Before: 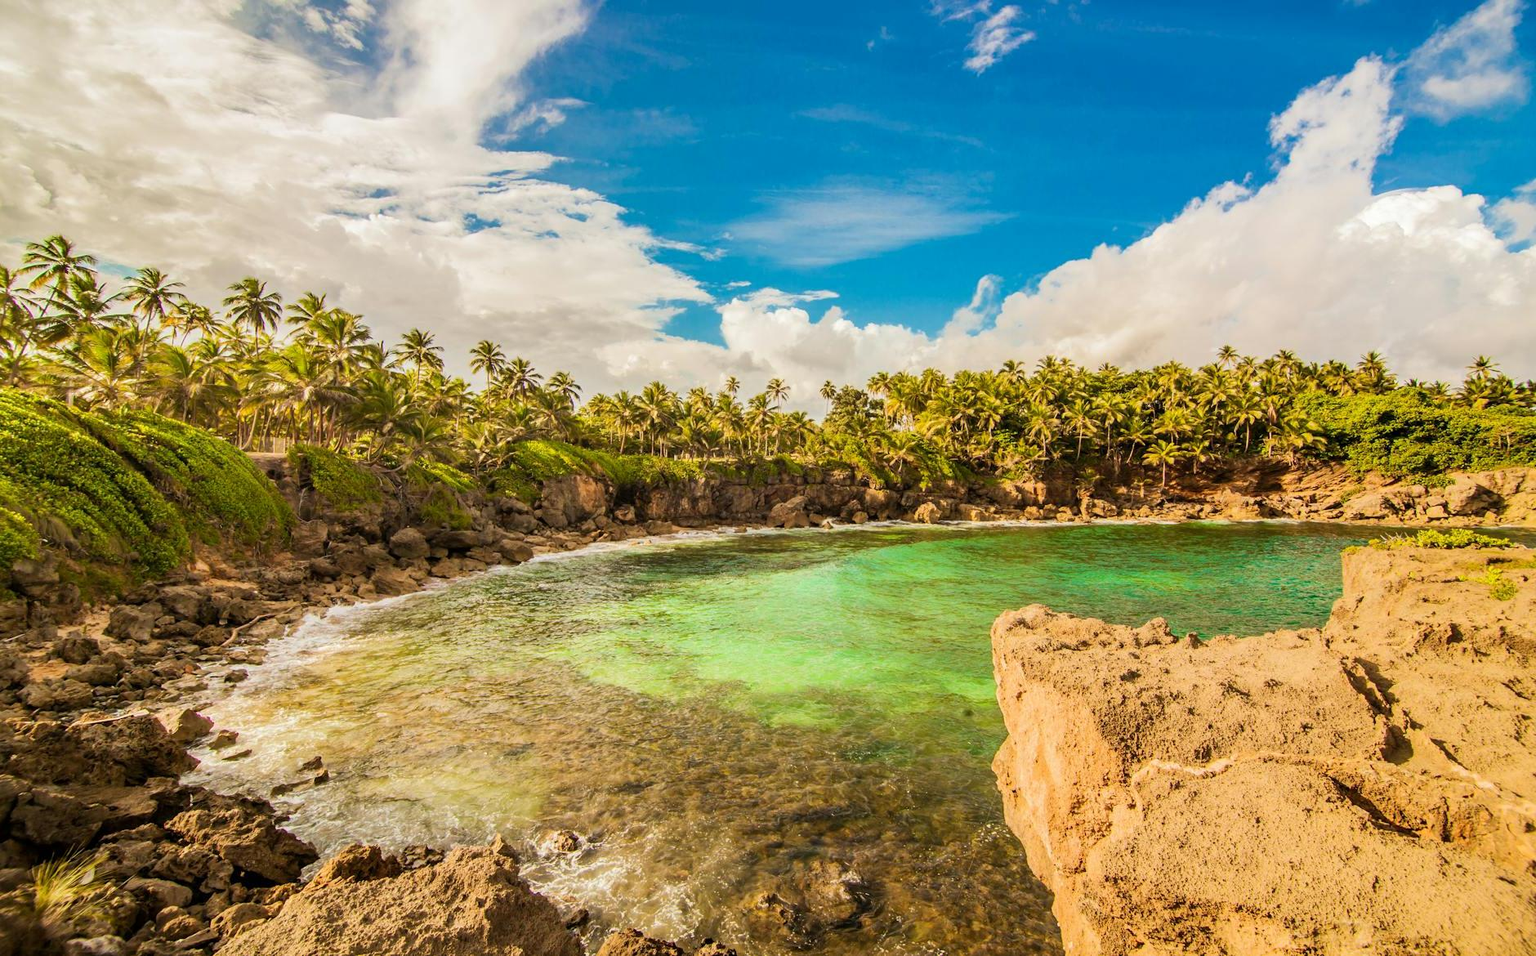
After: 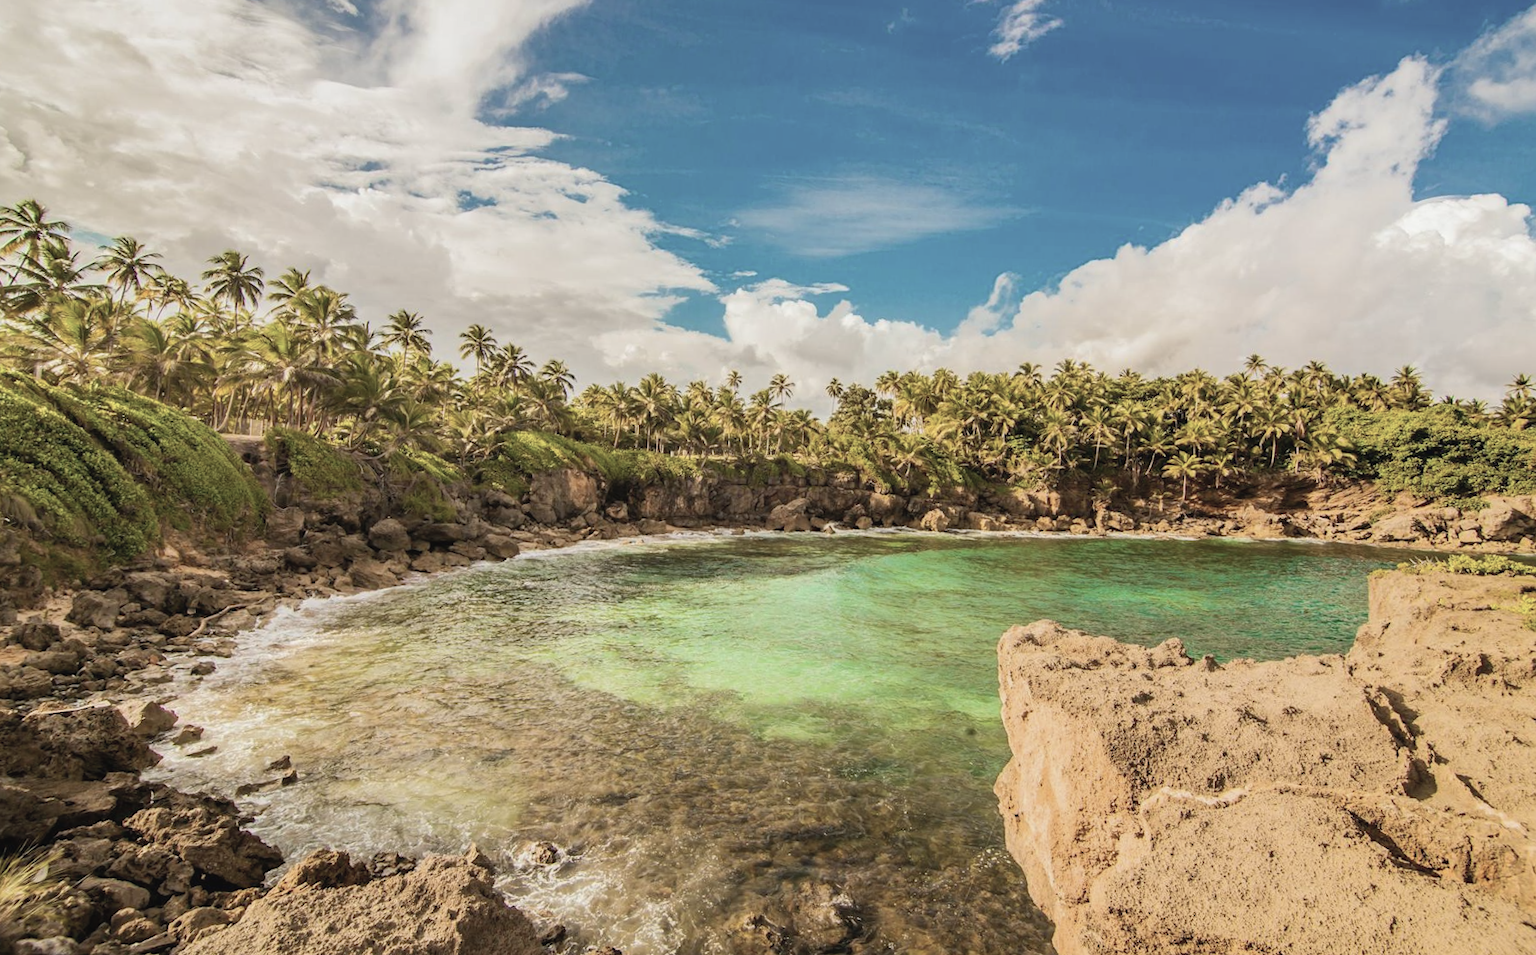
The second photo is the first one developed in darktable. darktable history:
contrast brightness saturation: contrast -0.063, saturation -0.393
crop and rotate: angle -1.82°
